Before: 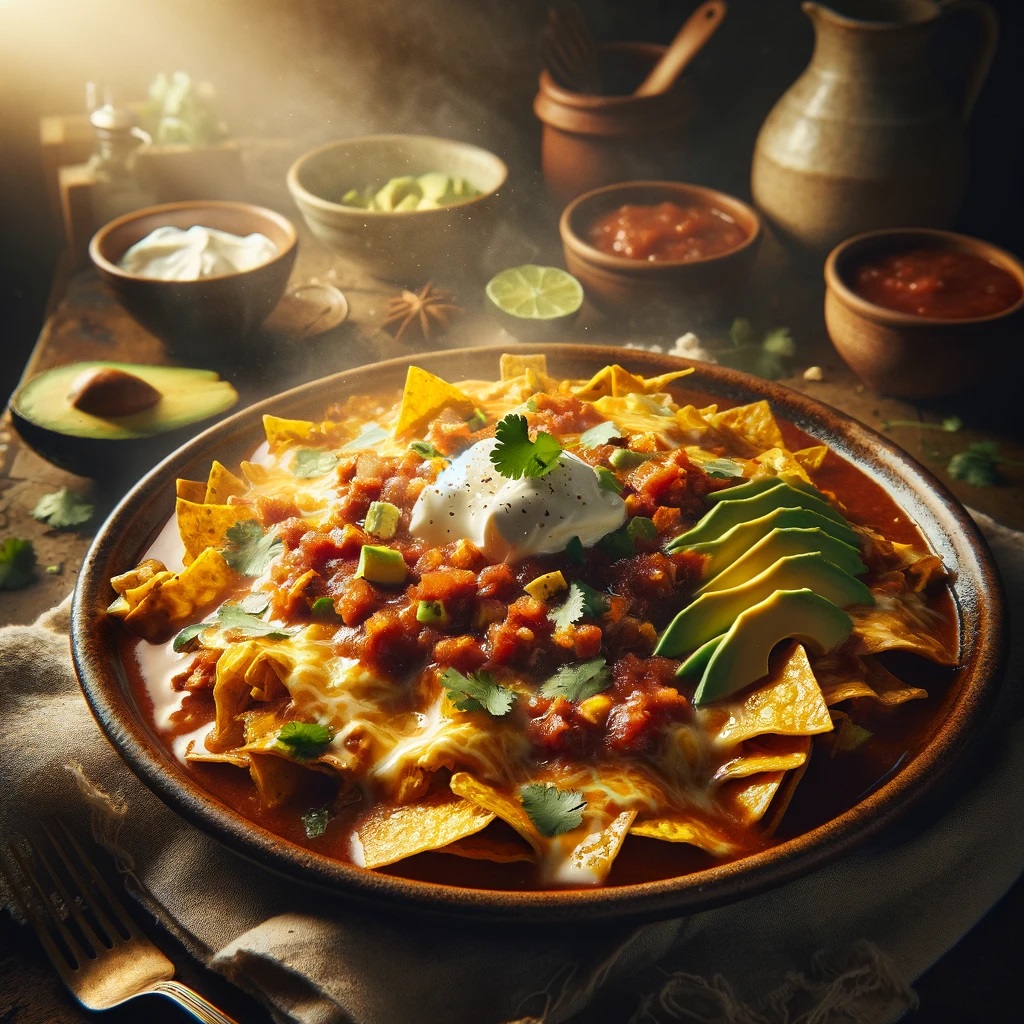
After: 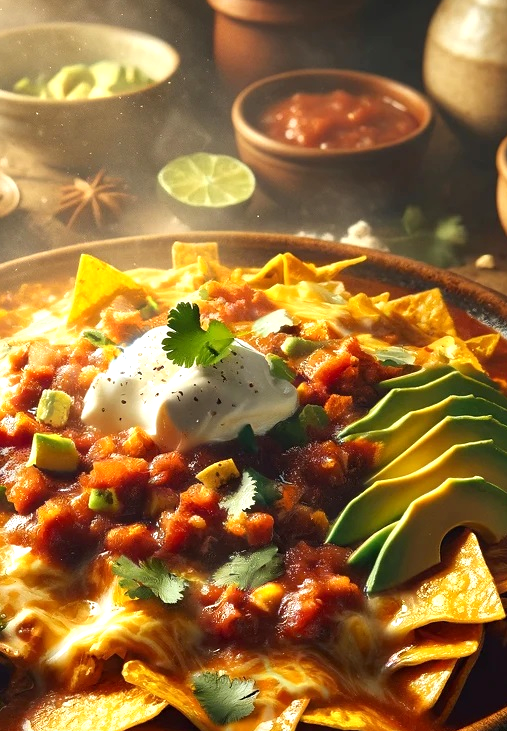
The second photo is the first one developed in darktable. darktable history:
exposure: black level correction 0.001, exposure 0.5 EV, compensate exposure bias true, compensate highlight preservation false
crop: left 32.075%, top 10.976%, right 18.355%, bottom 17.596%
